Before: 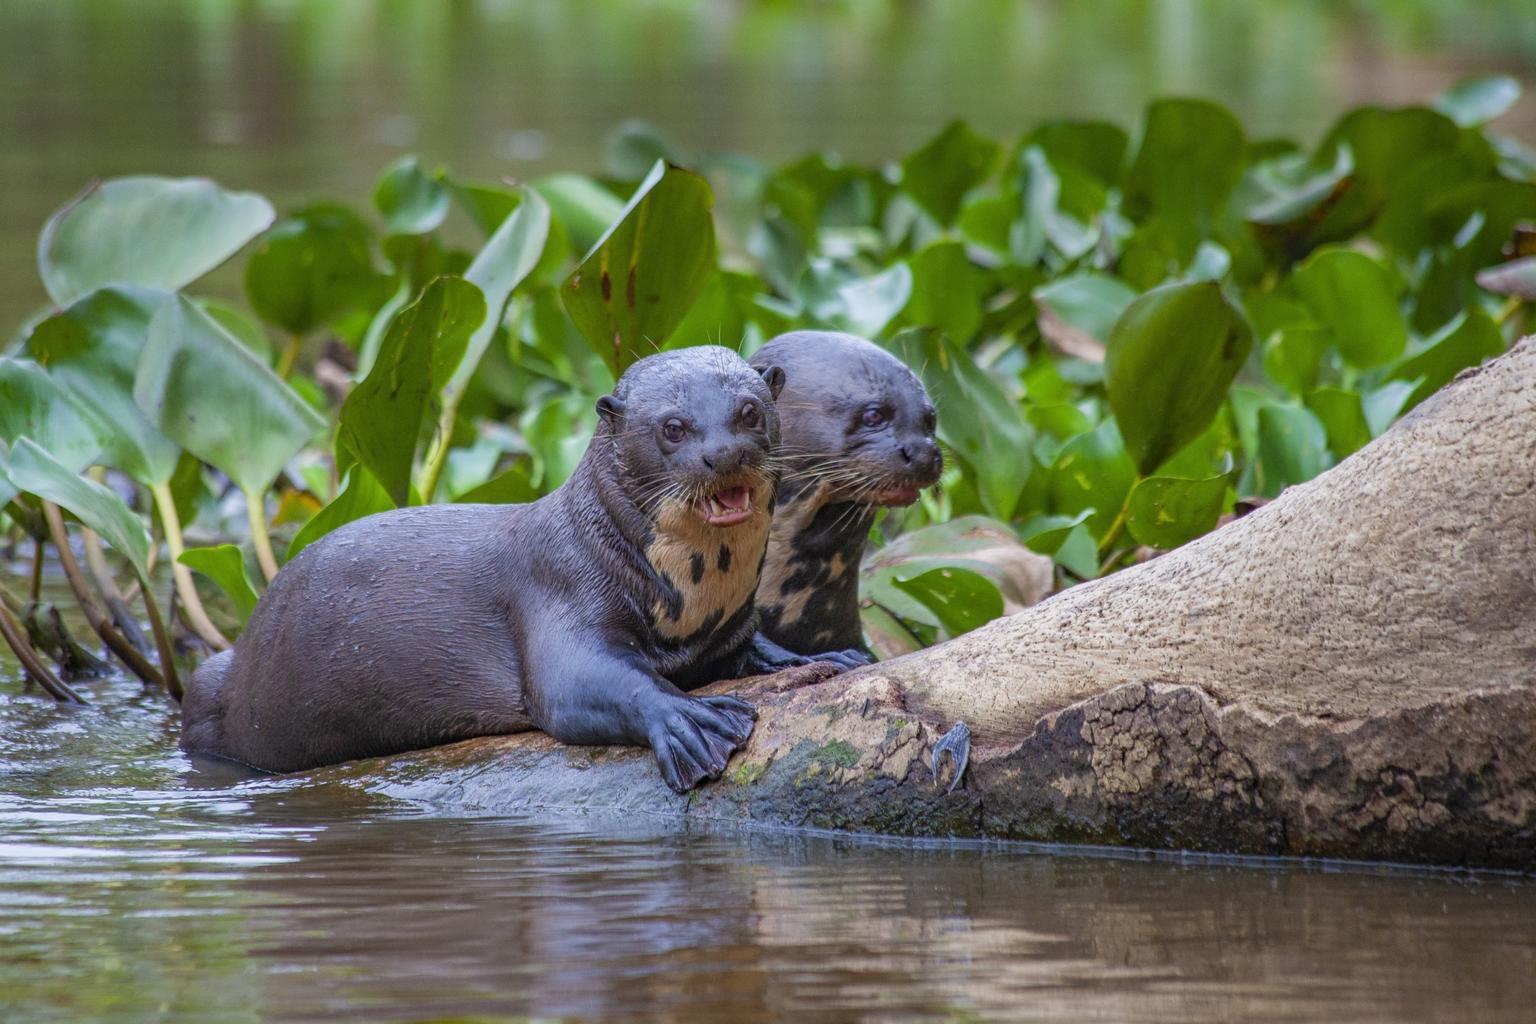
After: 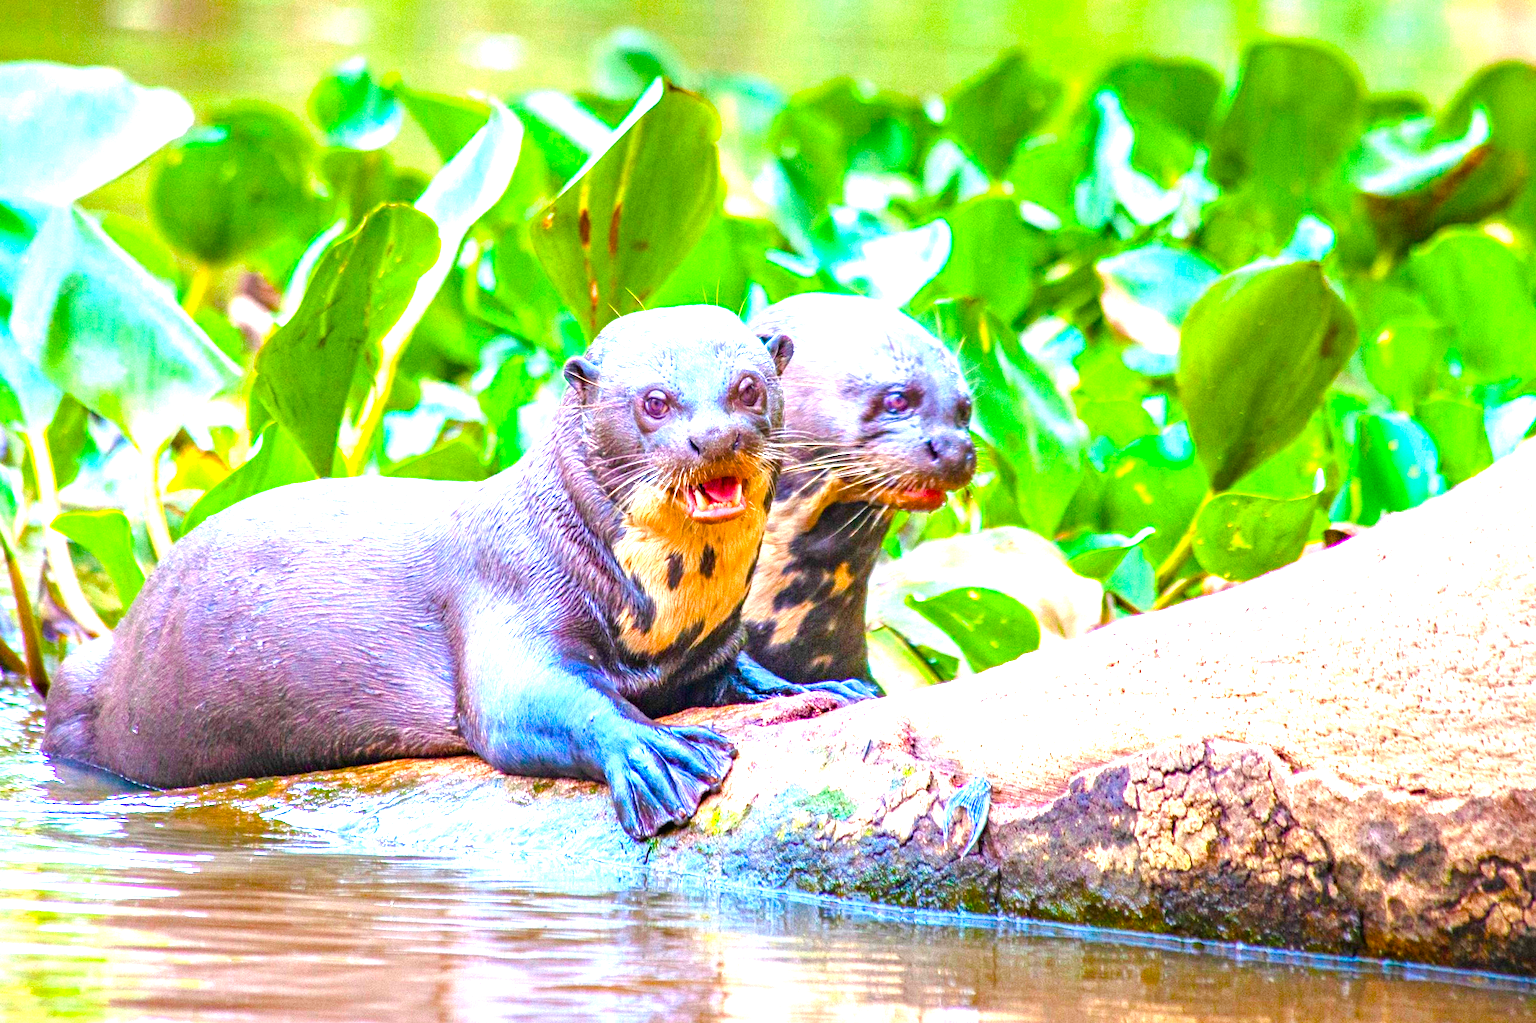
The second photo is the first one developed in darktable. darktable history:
crop and rotate: angle -3.27°, left 5.211%, top 5.211%, right 4.607%, bottom 4.607%
color correction: highlights b* 3
exposure: black level correction 0, exposure 1.6 EV, compensate exposure bias true, compensate highlight preservation false
tone equalizer: on, module defaults
color balance rgb: linear chroma grading › shadows 10%, linear chroma grading › highlights 10%, linear chroma grading › global chroma 15%, linear chroma grading › mid-tones 15%, perceptual saturation grading › global saturation 40%, perceptual saturation grading › highlights -25%, perceptual saturation grading › mid-tones 35%, perceptual saturation grading › shadows 35%, perceptual brilliance grading › global brilliance 11.29%, global vibrance 11.29%
